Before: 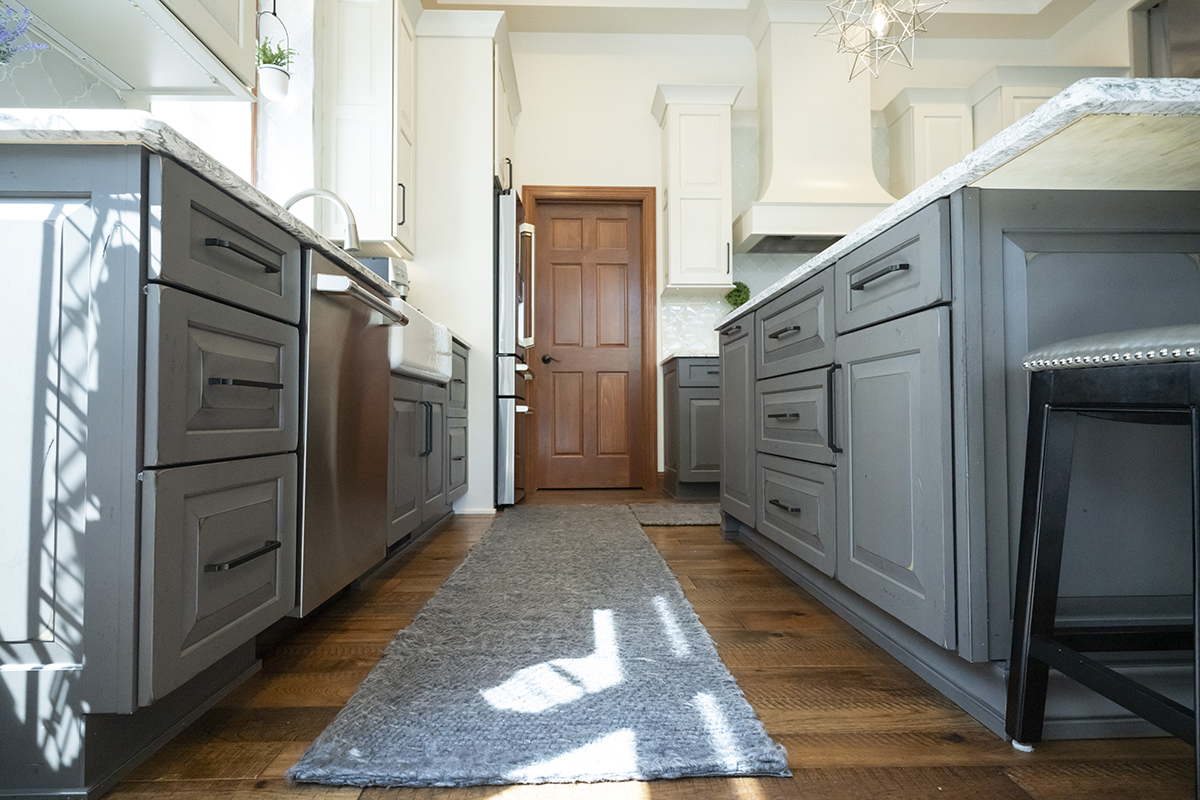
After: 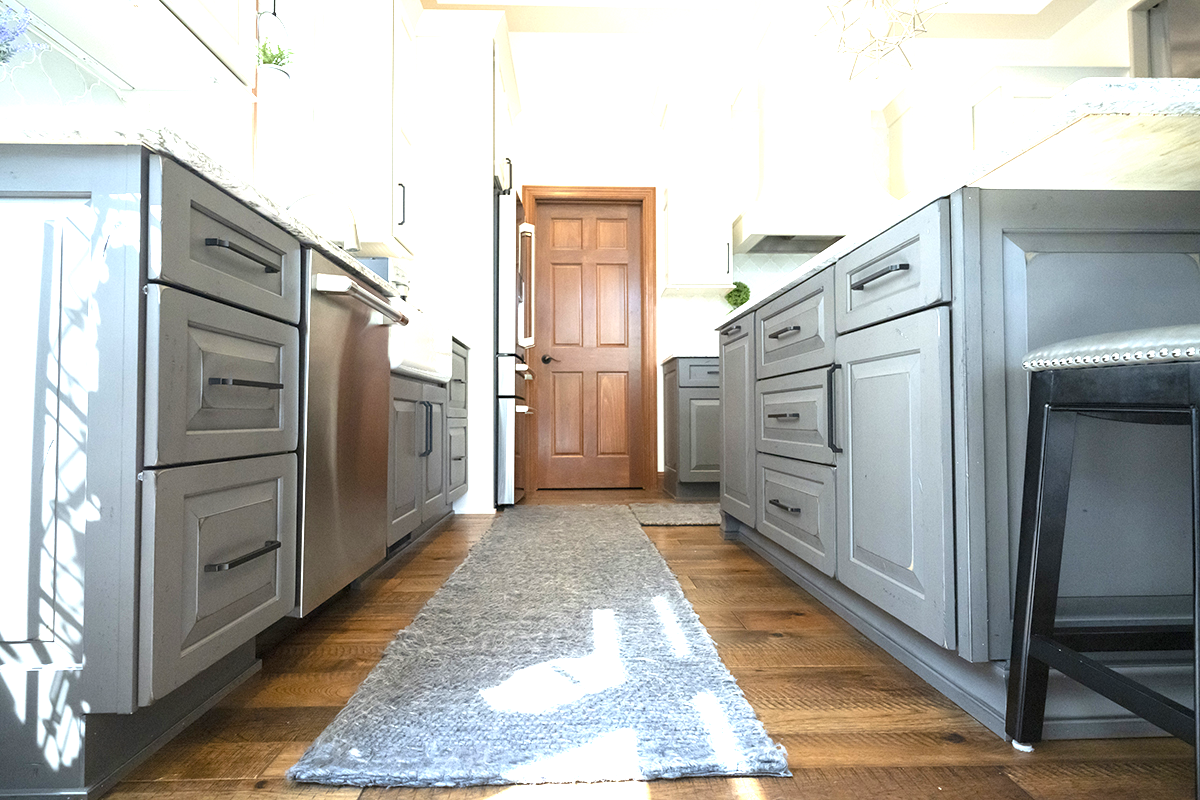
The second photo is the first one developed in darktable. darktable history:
exposure: exposure 1.147 EV, compensate highlight preservation false
